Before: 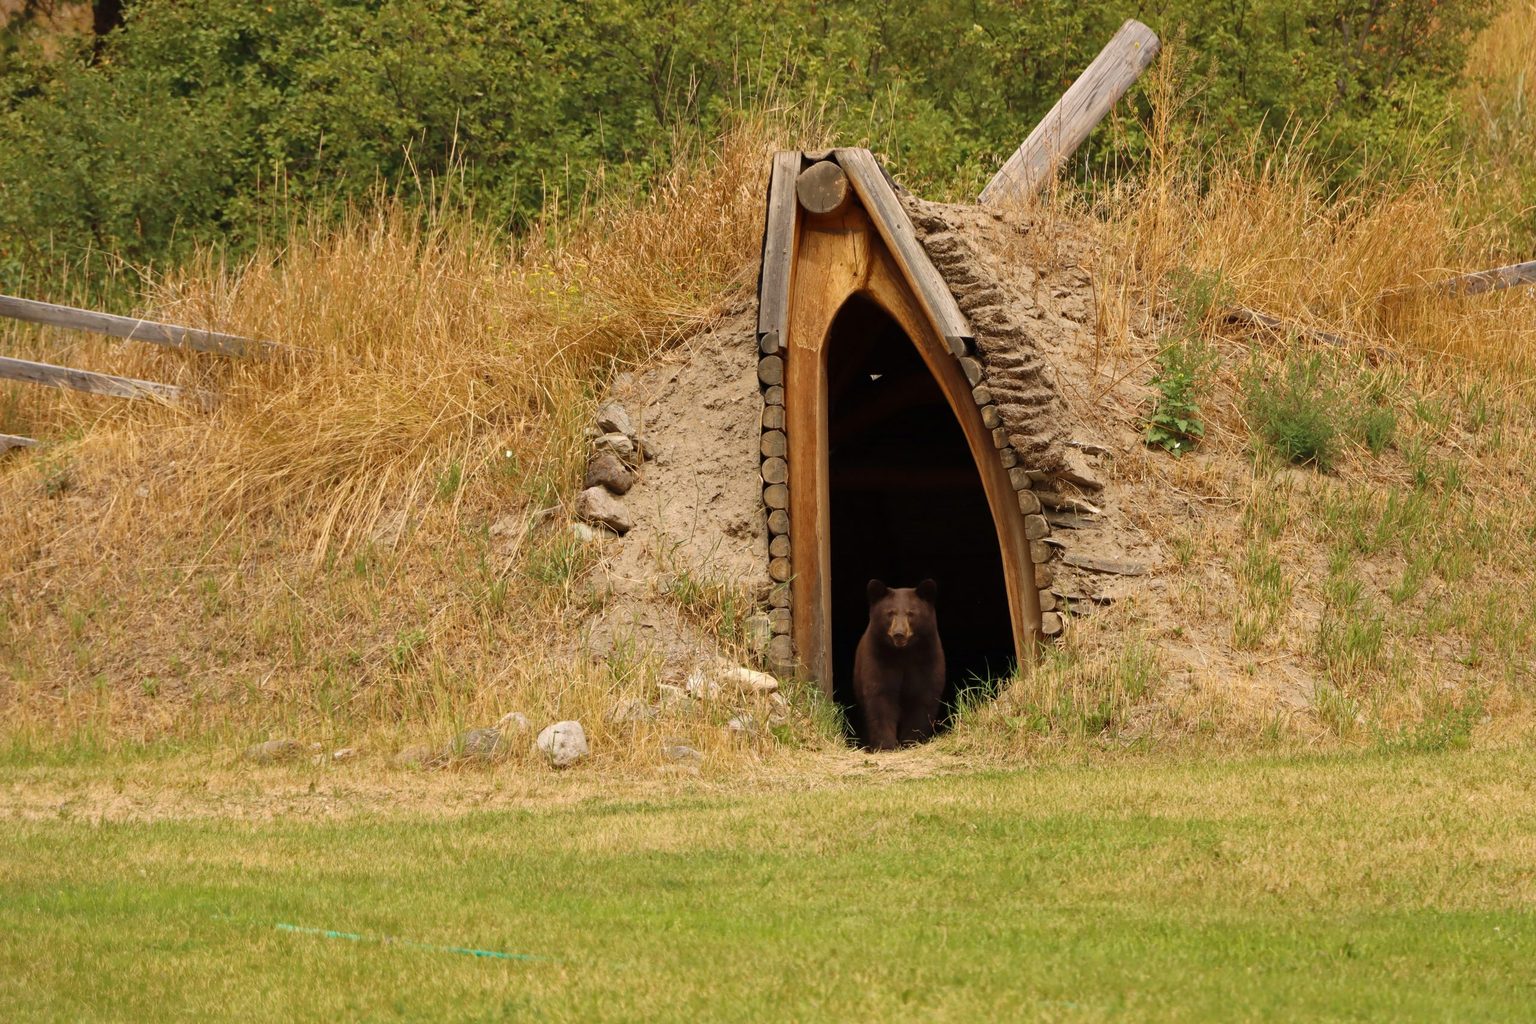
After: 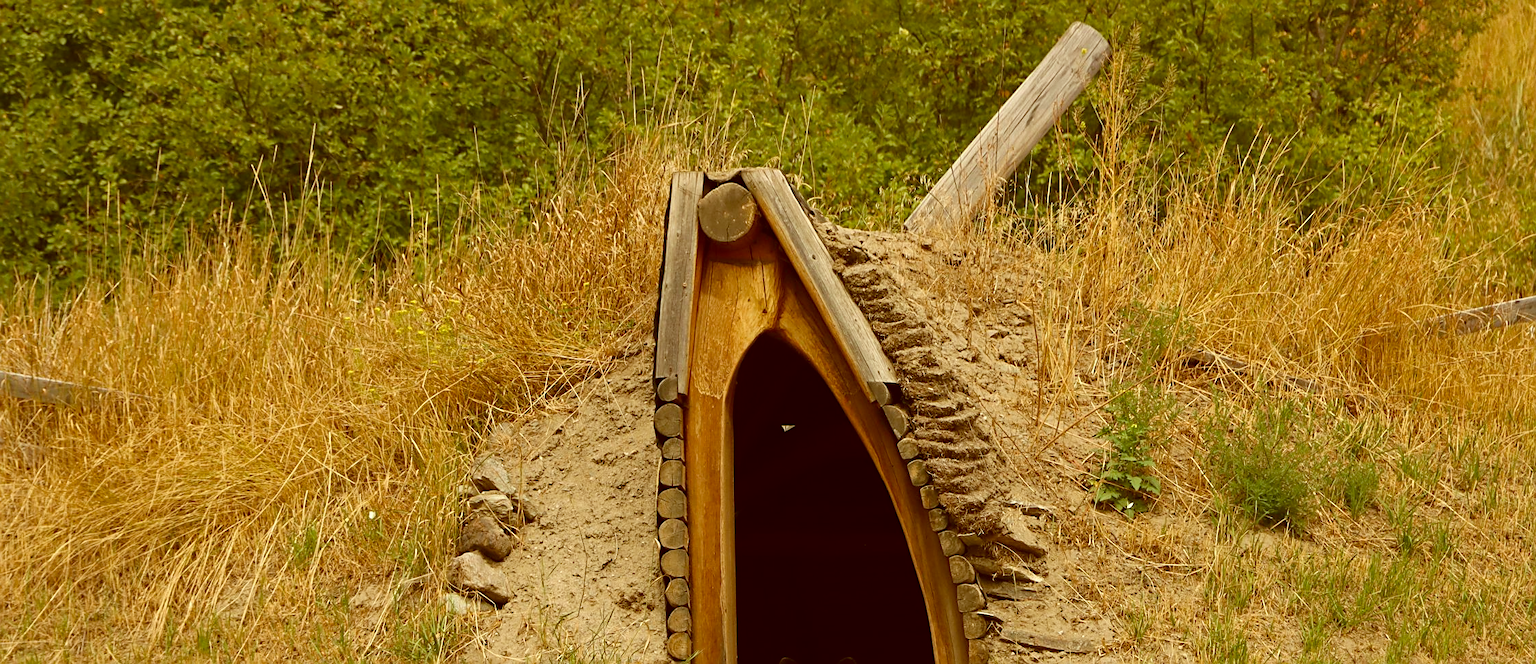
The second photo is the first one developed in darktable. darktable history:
crop and rotate: left 11.812%, bottom 42.776%
color correction: highlights a* -5.94, highlights b* 9.48, shadows a* 10.12, shadows b* 23.94
sharpen: on, module defaults
